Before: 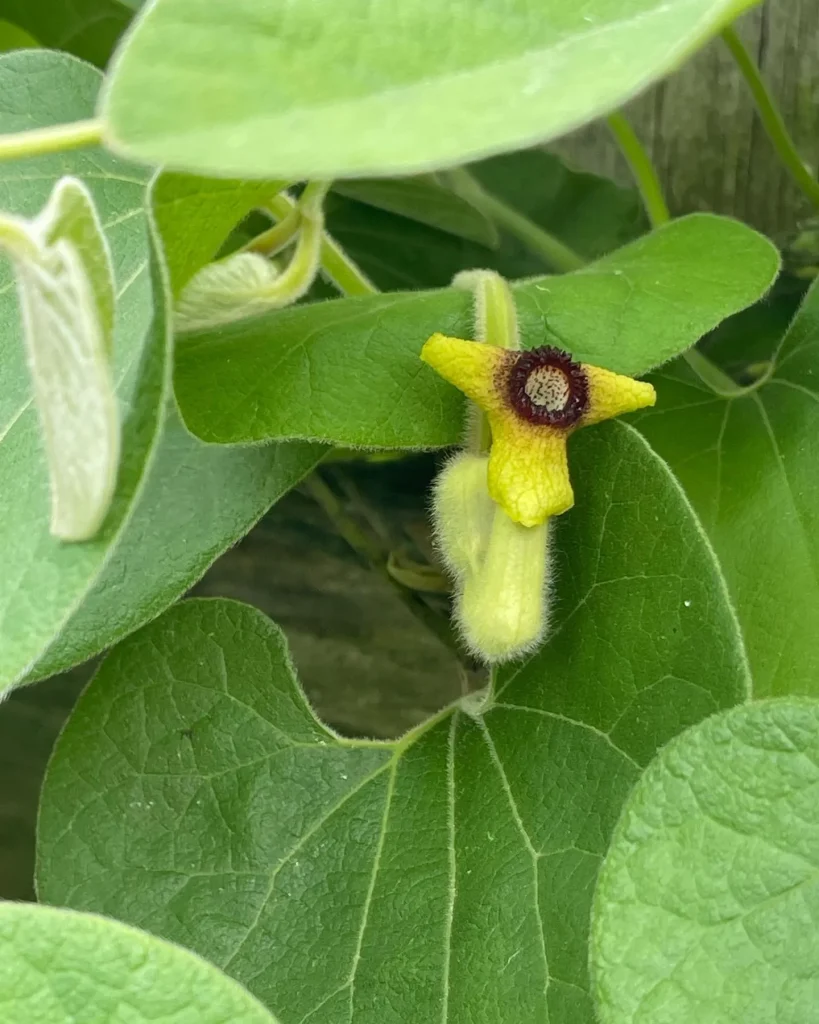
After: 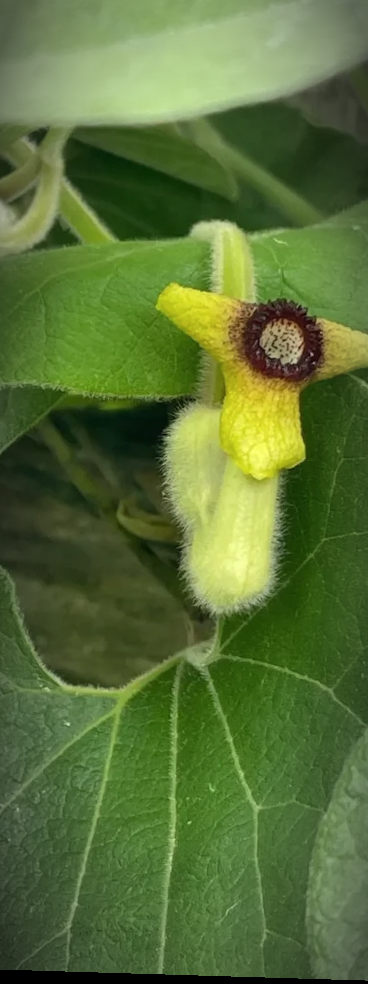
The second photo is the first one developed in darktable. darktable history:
vignetting: fall-off start 67.5%, fall-off radius 67.23%, brightness -0.813, automatic ratio true
crop: left 33.452%, top 6.025%, right 23.155%
rotate and perspective: rotation 1.72°, automatic cropping off
tone equalizer: on, module defaults
contrast brightness saturation: saturation -0.04
